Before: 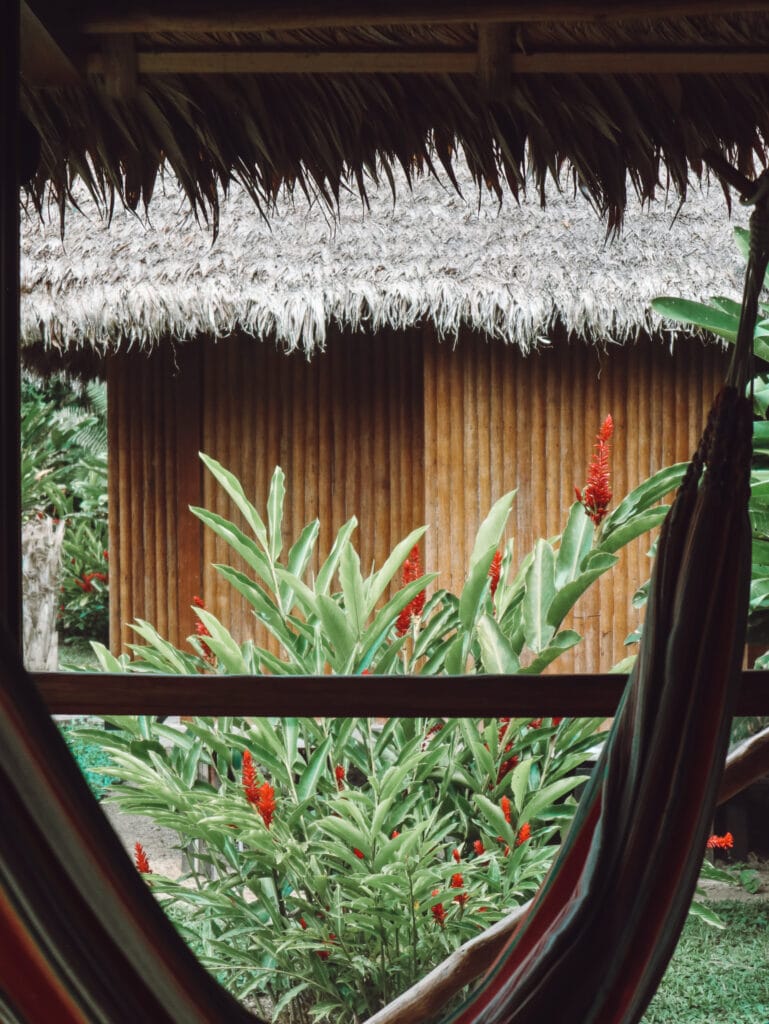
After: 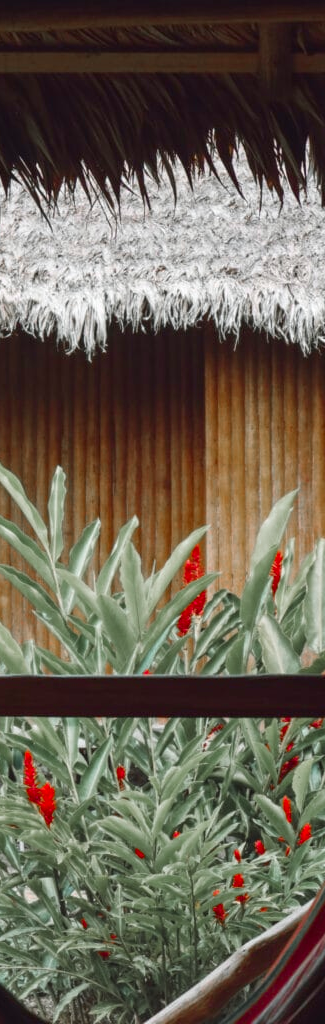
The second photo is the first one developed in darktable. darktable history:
crop: left 28.482%, right 29.232%
color zones: curves: ch0 [(0, 0.48) (0.209, 0.398) (0.305, 0.332) (0.429, 0.493) (0.571, 0.5) (0.714, 0.5) (0.857, 0.5) (1, 0.48)]; ch1 [(0, 0.736) (0.143, 0.625) (0.225, 0.371) (0.429, 0.256) (0.571, 0.241) (0.714, 0.213) (0.857, 0.48) (1, 0.736)]; ch2 [(0, 0.448) (0.143, 0.498) (0.286, 0.5) (0.429, 0.5) (0.571, 0.5) (0.714, 0.5) (0.857, 0.5) (1, 0.448)]
